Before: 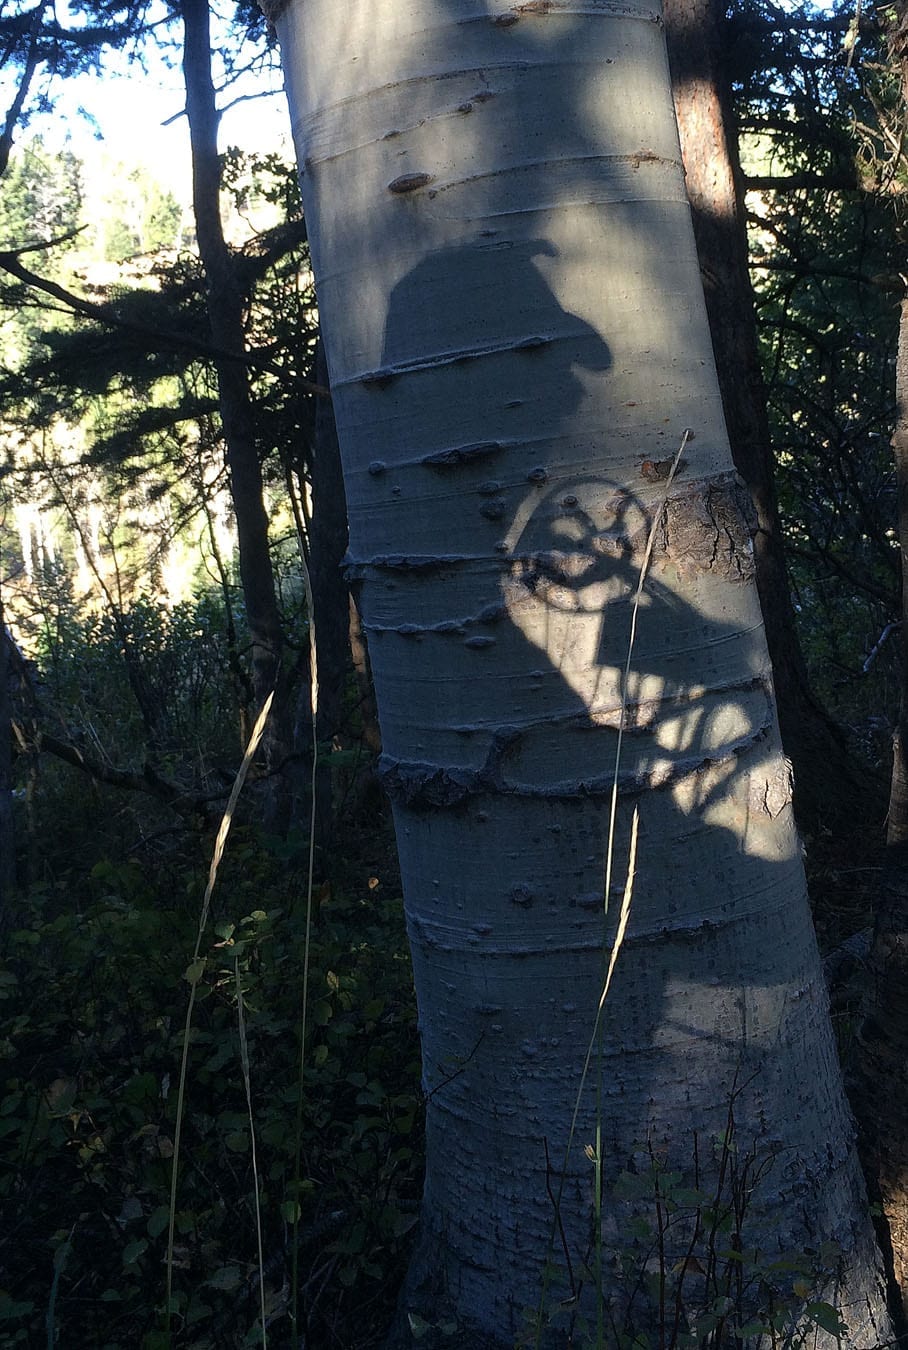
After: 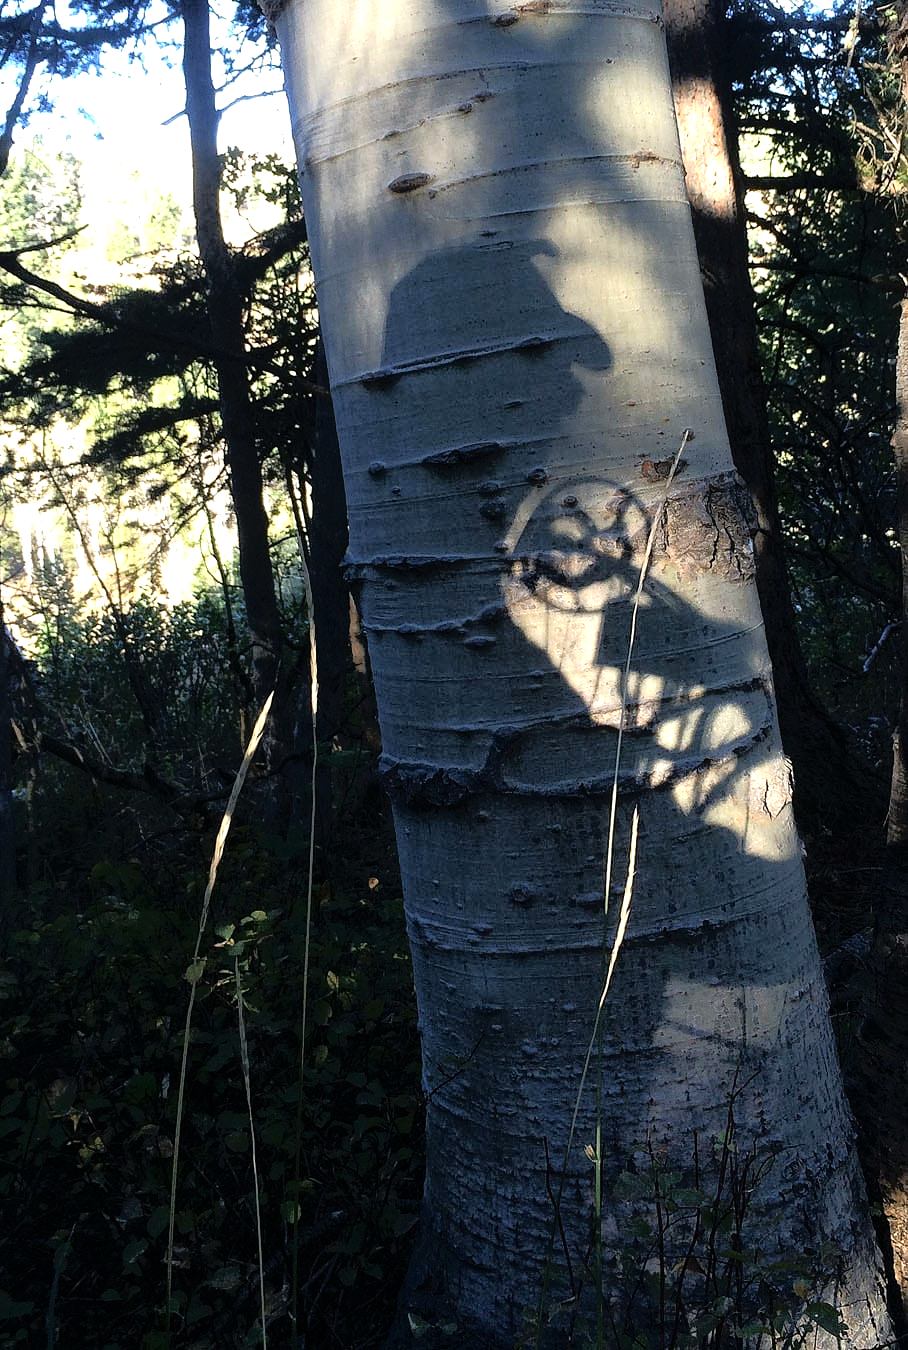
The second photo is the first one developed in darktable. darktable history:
exposure: exposure 0.672 EV, compensate highlight preservation false
color correction: highlights b* 2.94
tone equalizer: -8 EV -1.81 EV, -7 EV -1.15 EV, -6 EV -1.6 EV, edges refinement/feathering 500, mask exposure compensation -1.57 EV, preserve details no
